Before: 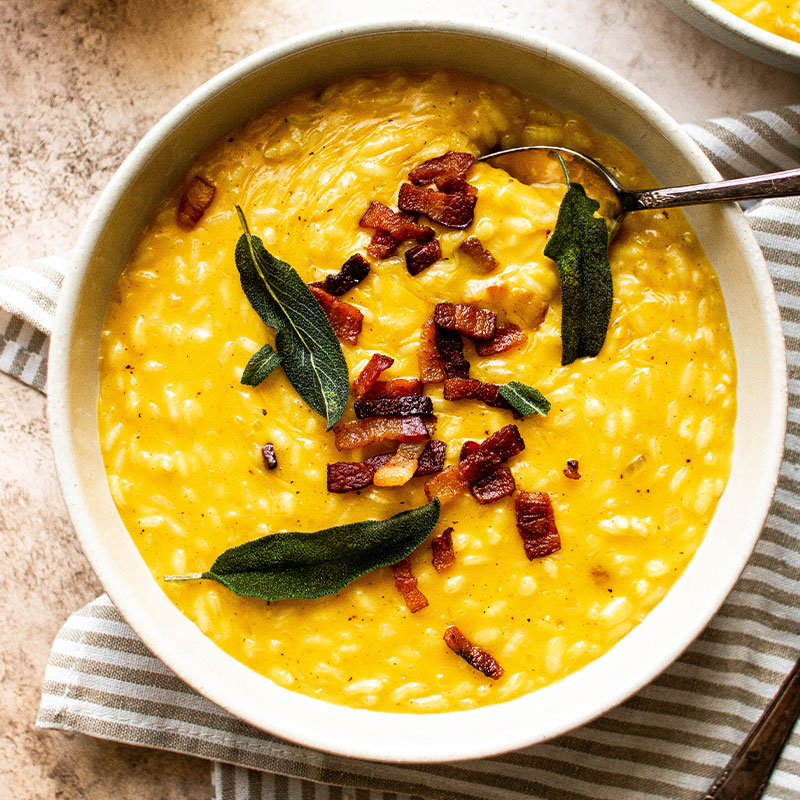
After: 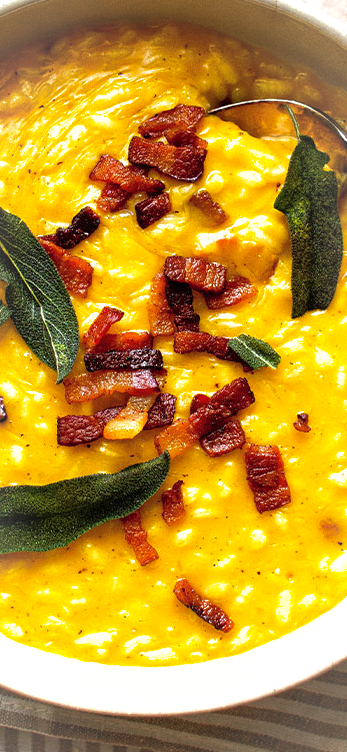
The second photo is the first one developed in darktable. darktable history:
vignetting: brightness 0.061, saturation 0.002, automatic ratio true, dithering 16-bit output
crop: left 33.814%, top 5.948%, right 22.77%
shadows and highlights: on, module defaults
exposure: exposure 0.359 EV, compensate highlight preservation false
